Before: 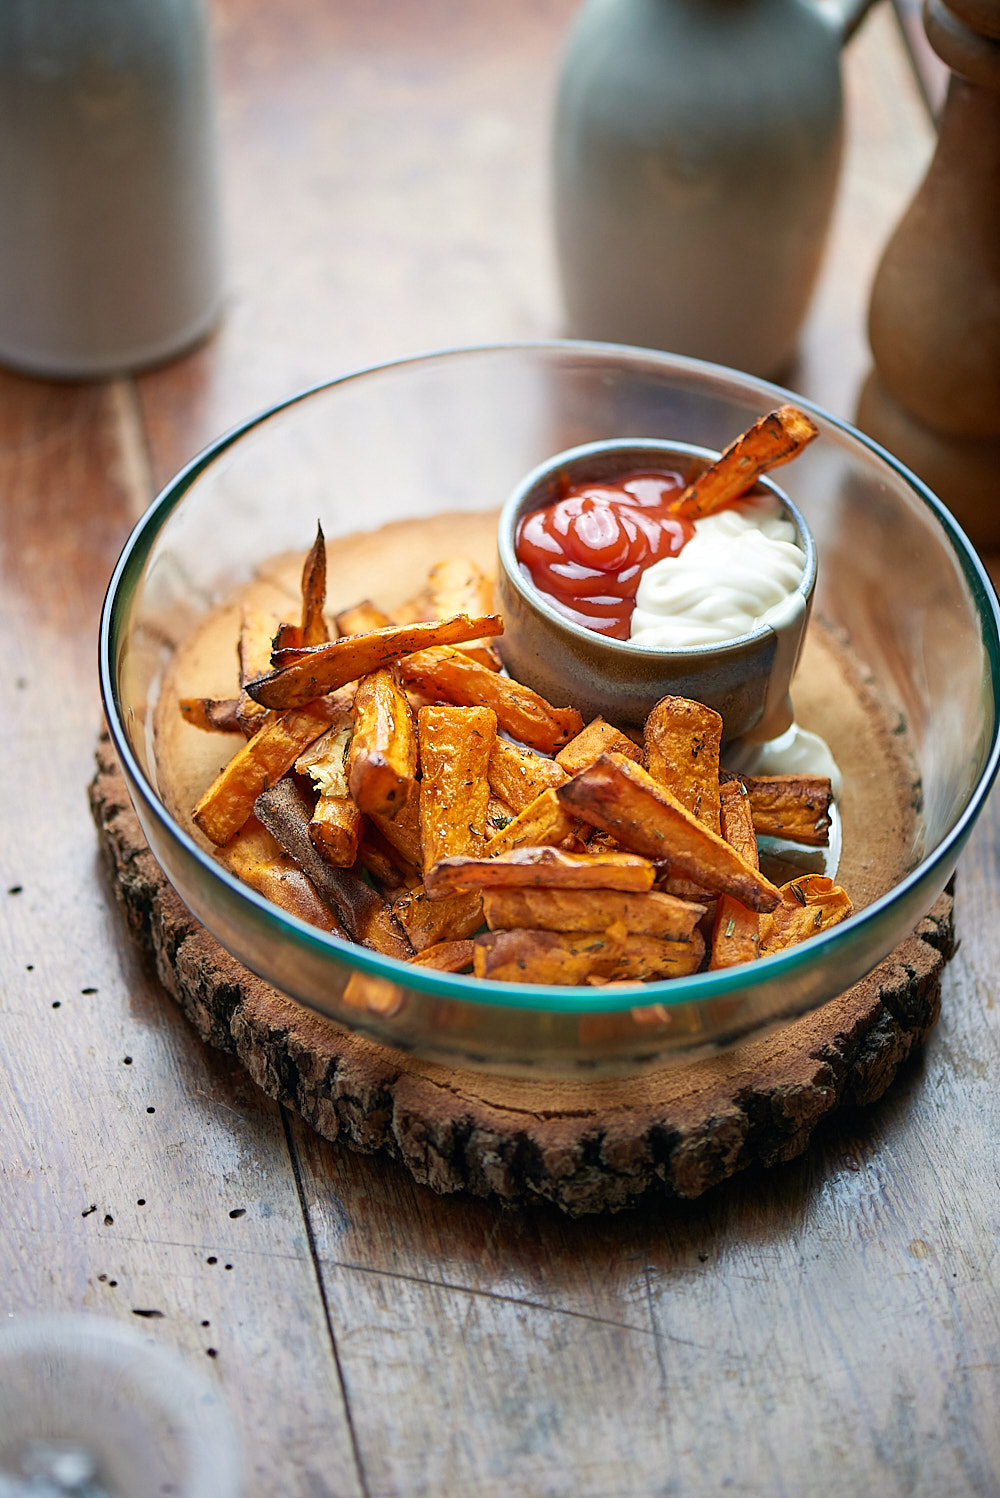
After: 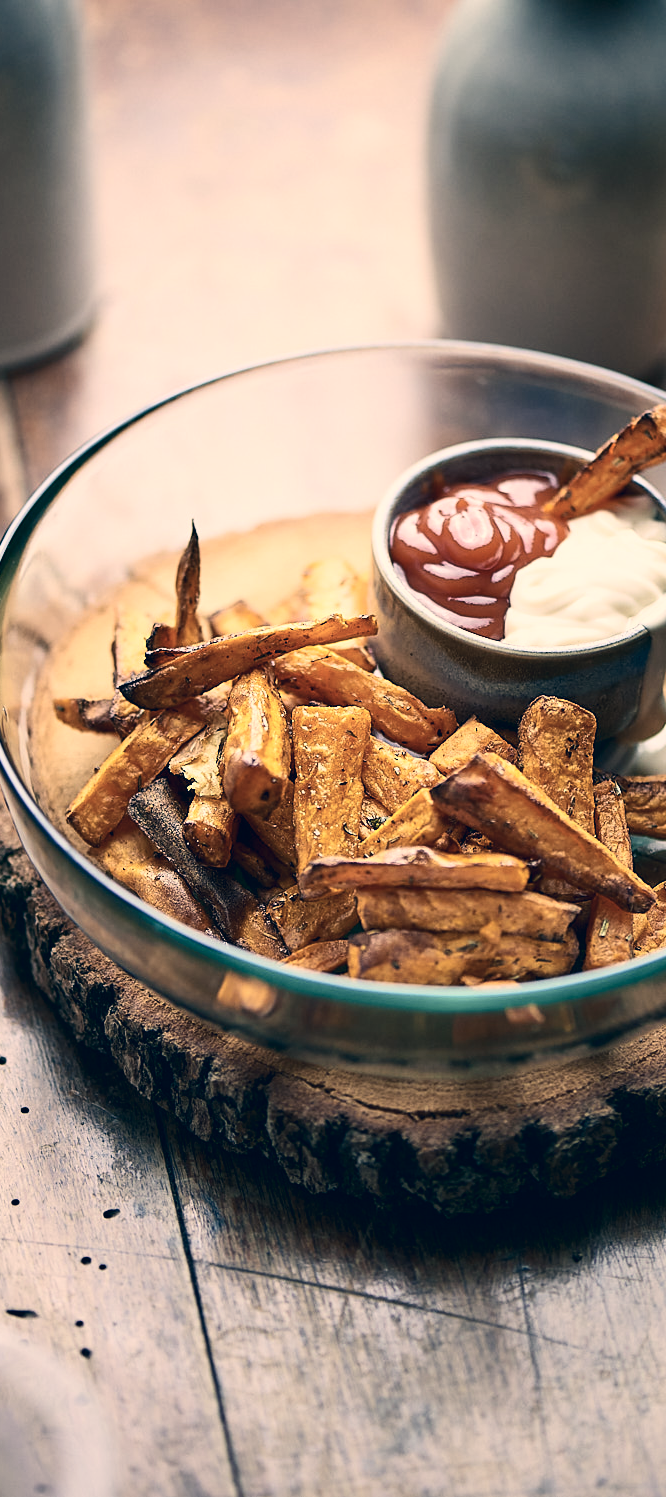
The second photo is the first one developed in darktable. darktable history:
crop and rotate: left 12.648%, right 20.685%
contrast brightness saturation: contrast 0.25, saturation -0.31
color correction: highlights a* 10.32, highlights b* 14.66, shadows a* -9.59, shadows b* -15.02
